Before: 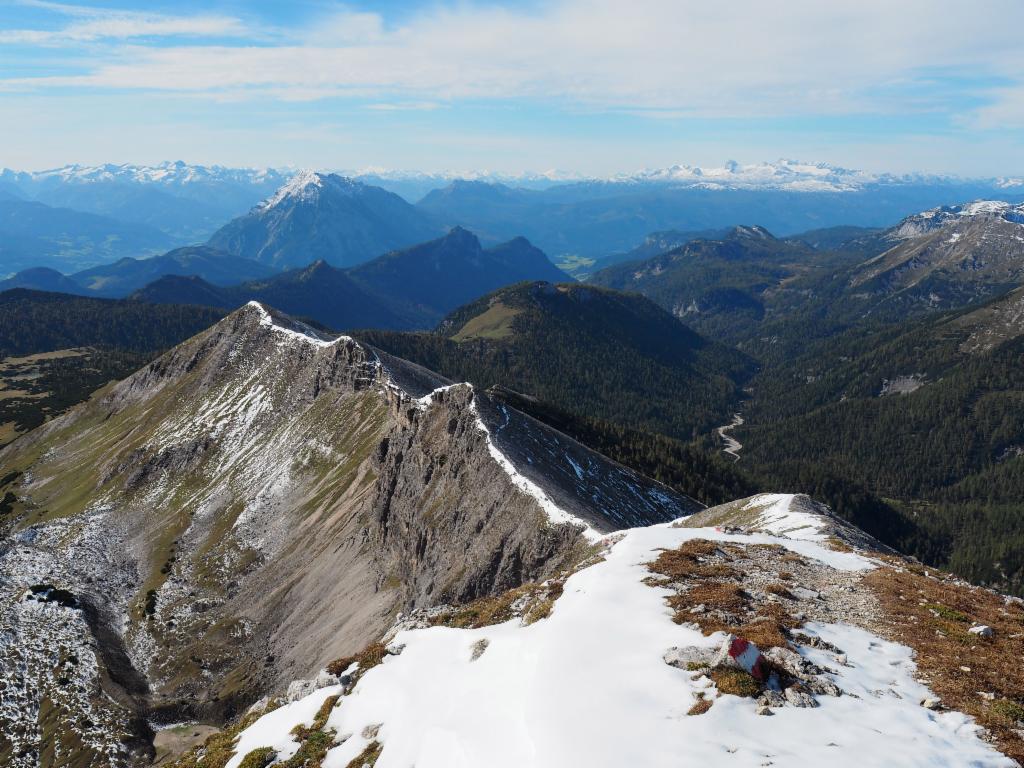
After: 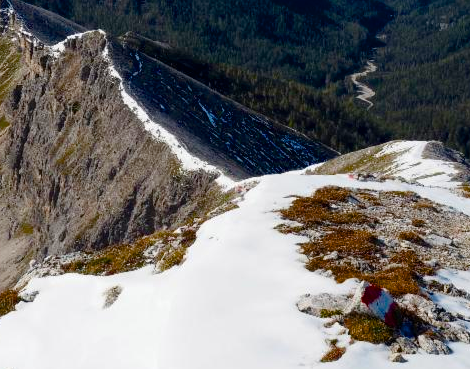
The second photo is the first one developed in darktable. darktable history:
crop: left 35.911%, top 46.082%, right 18.095%, bottom 5.825%
color balance rgb: perceptual saturation grading › global saturation 20%, perceptual saturation grading › highlights -13.978%, perceptual saturation grading › shadows 49.412%, global vibrance 10.17%, saturation formula JzAzBz (2021)
levels: mode automatic, levels [0.182, 0.542, 0.902]
